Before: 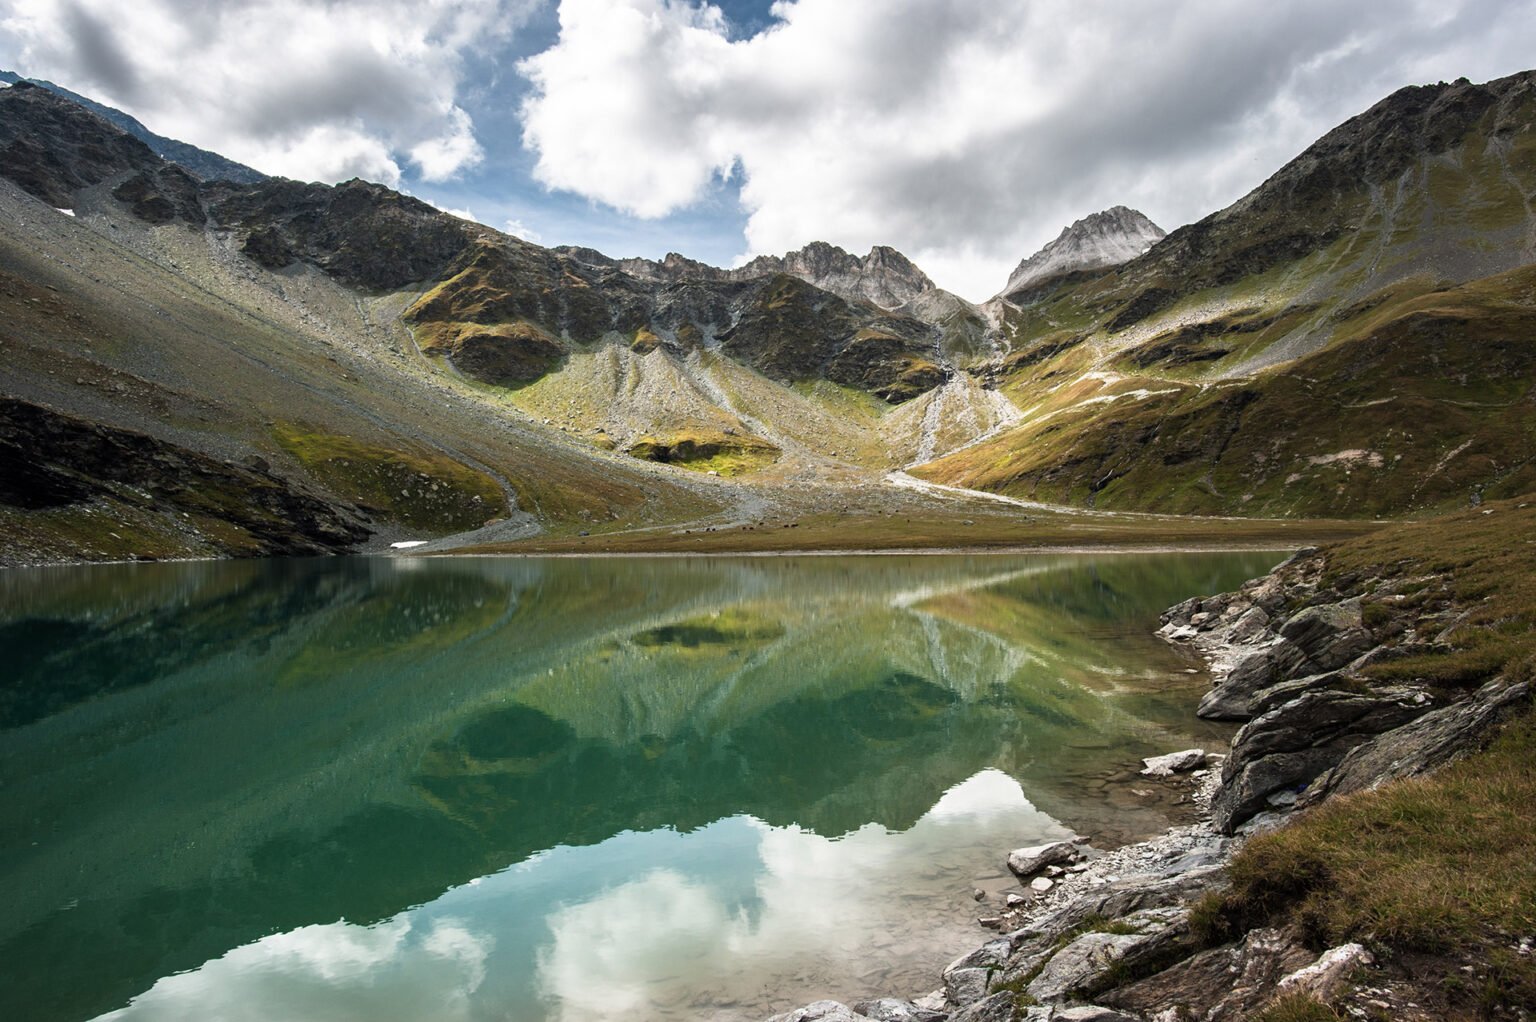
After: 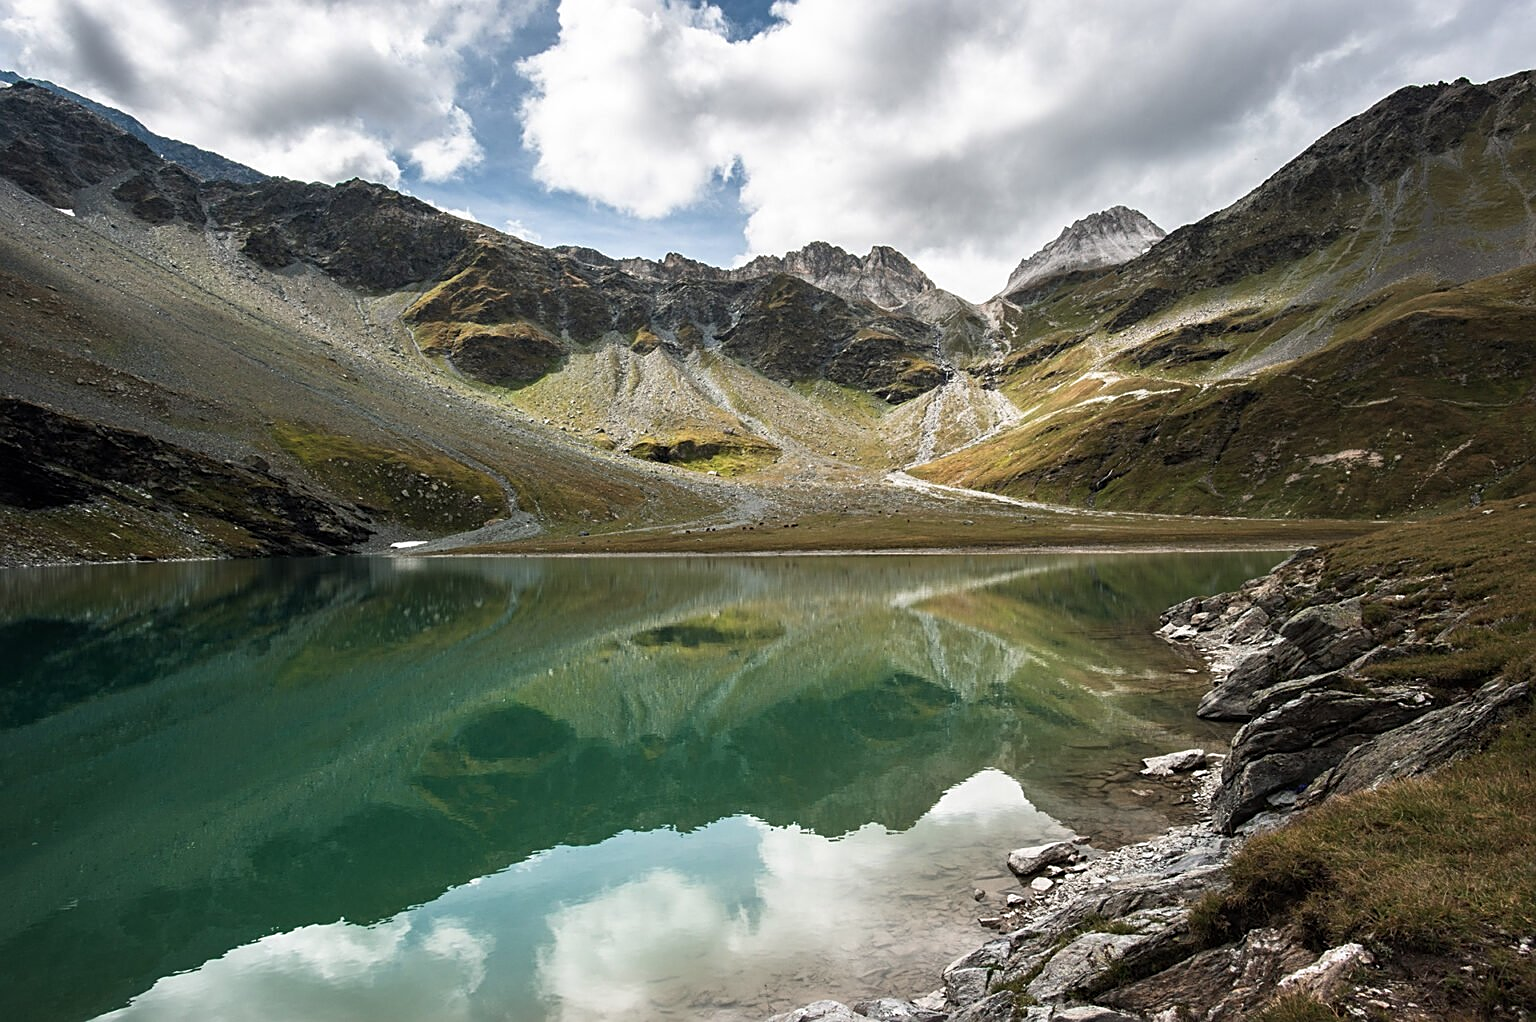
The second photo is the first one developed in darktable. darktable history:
color zones: curves: ch0 [(0, 0.5) (0.143, 0.5) (0.286, 0.456) (0.429, 0.5) (0.571, 0.5) (0.714, 0.5) (0.857, 0.5) (1, 0.5)]; ch1 [(0, 0.5) (0.143, 0.5) (0.286, 0.422) (0.429, 0.5) (0.571, 0.5) (0.714, 0.5) (0.857, 0.5) (1, 0.5)]
sharpen: on, module defaults
